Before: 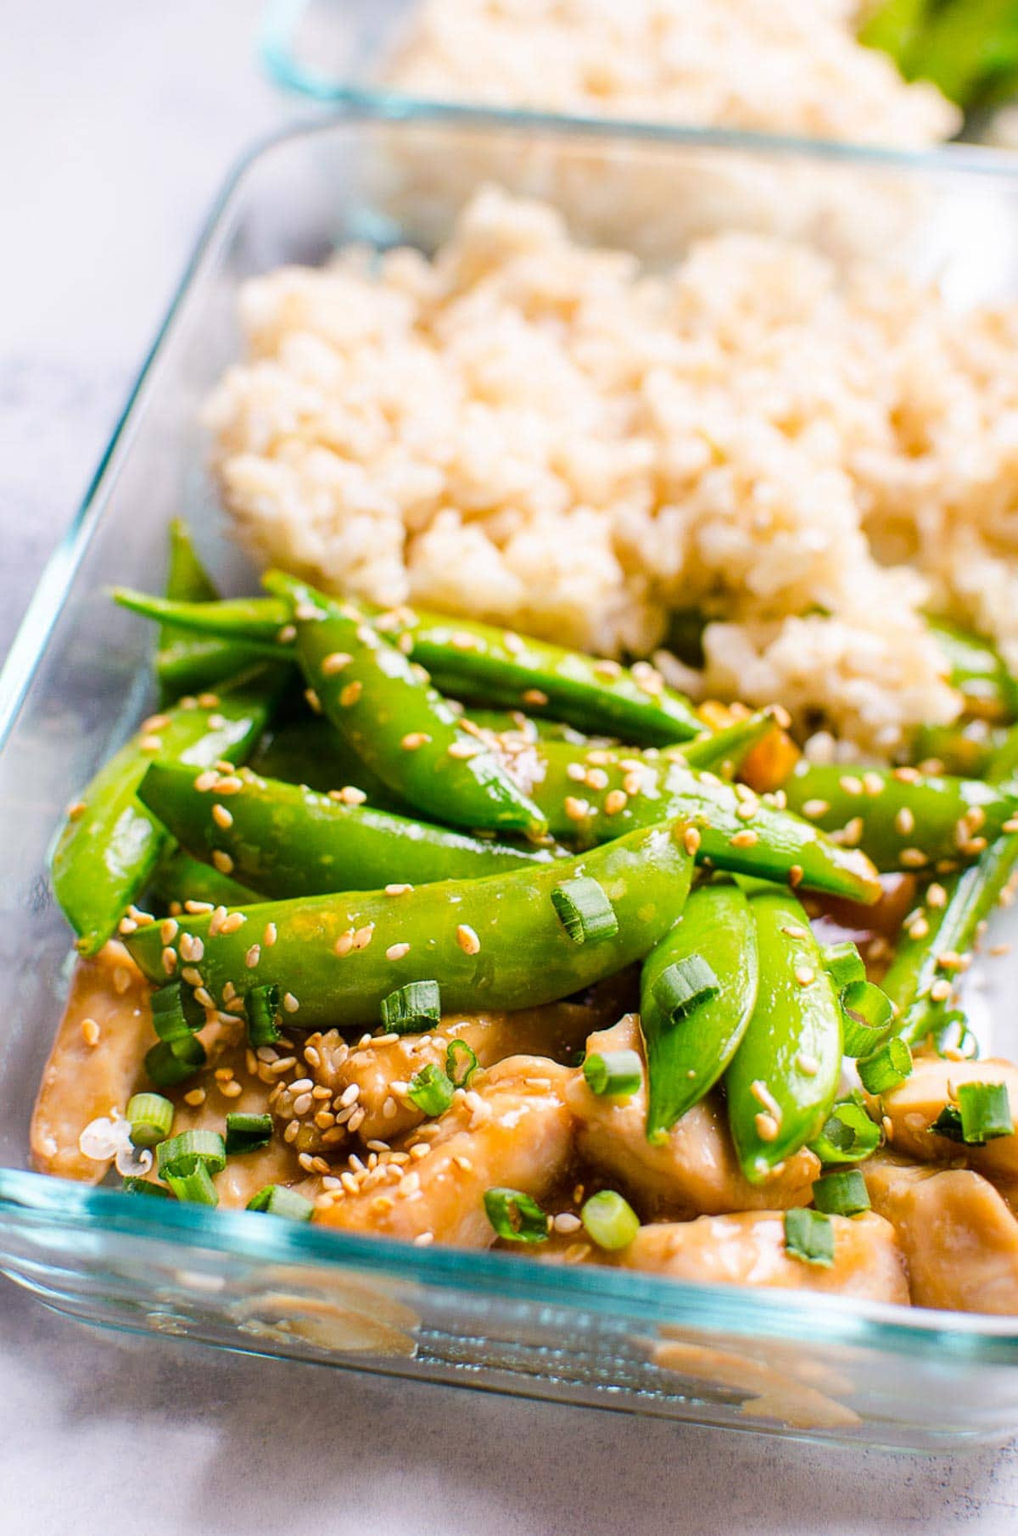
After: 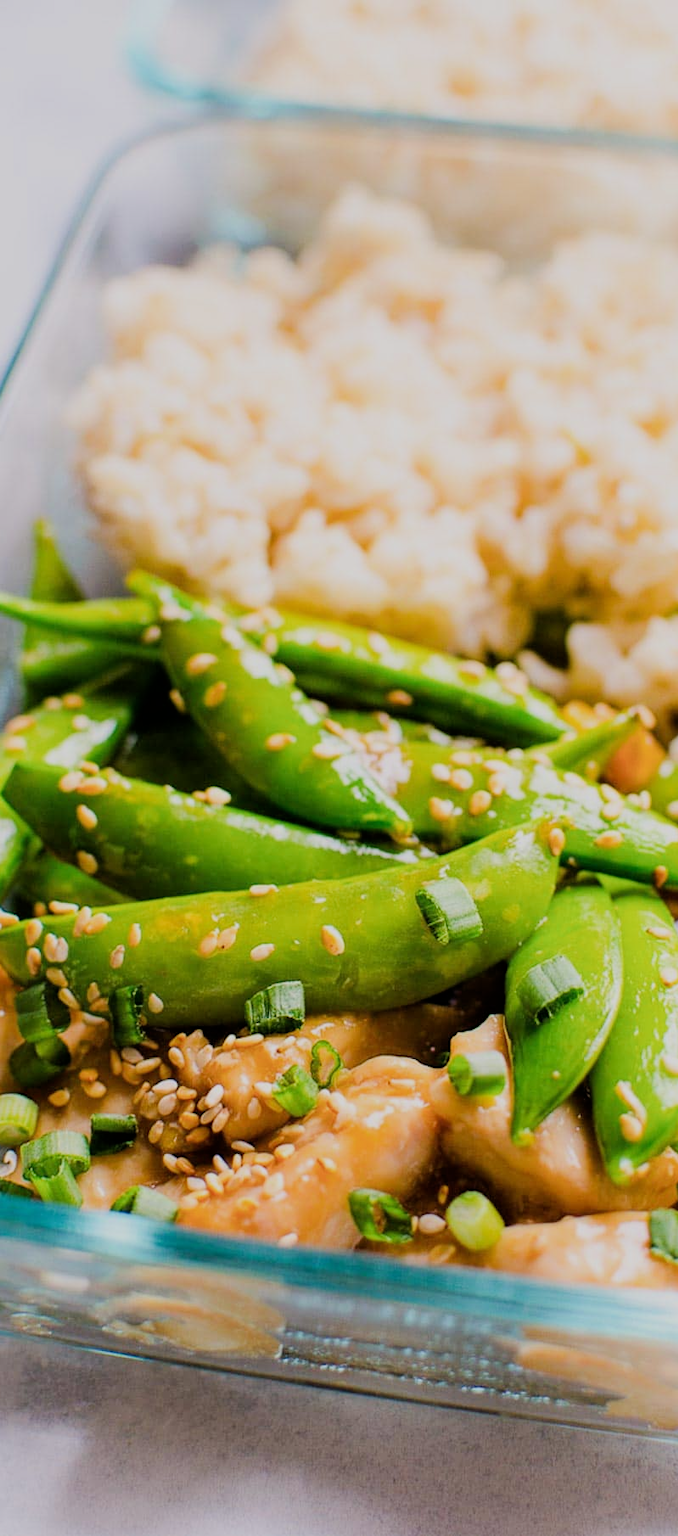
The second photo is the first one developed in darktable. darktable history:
crop and rotate: left 13.399%, right 19.919%
filmic rgb: black relative exposure -7.65 EV, white relative exposure 4.56 EV, hardness 3.61
